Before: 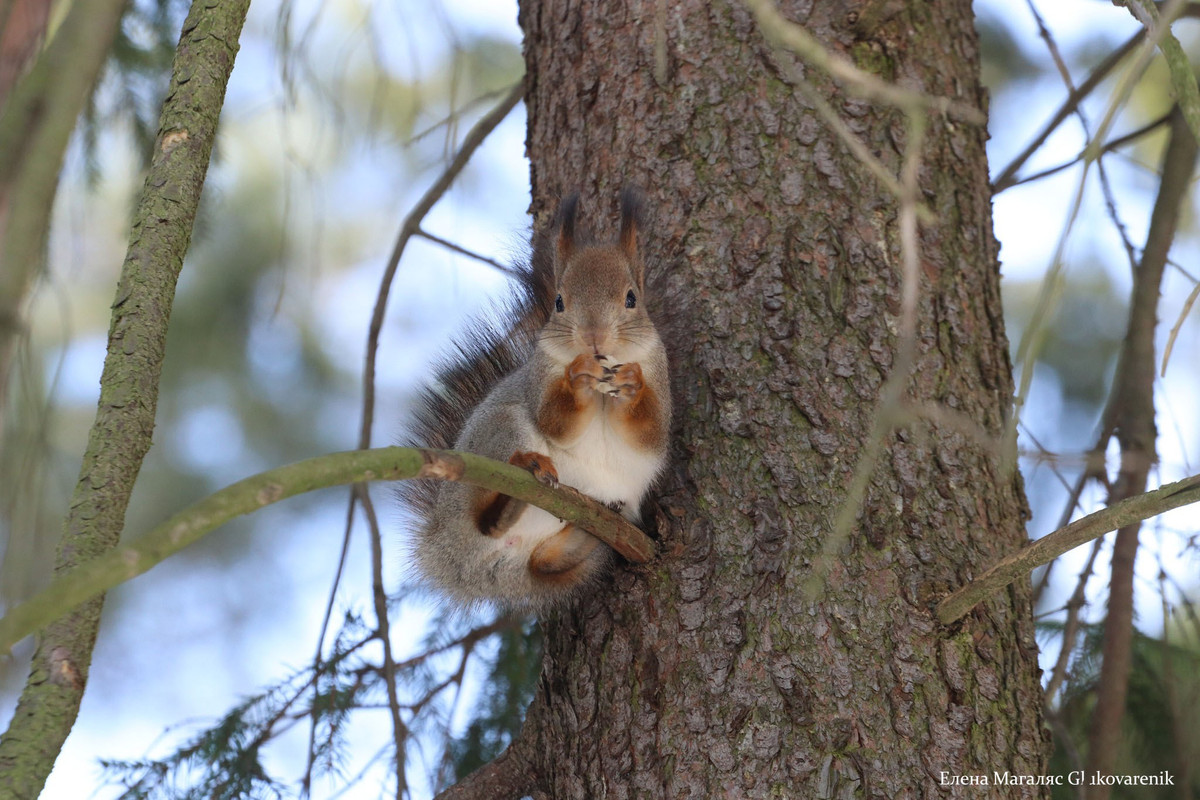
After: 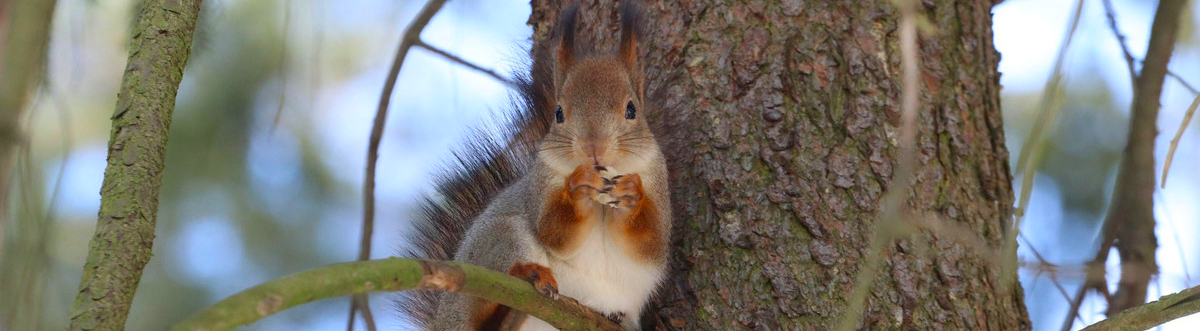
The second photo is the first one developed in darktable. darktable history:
color correction: highlights b* -0.025, saturation 1.34
crop and rotate: top 23.673%, bottom 34.837%
